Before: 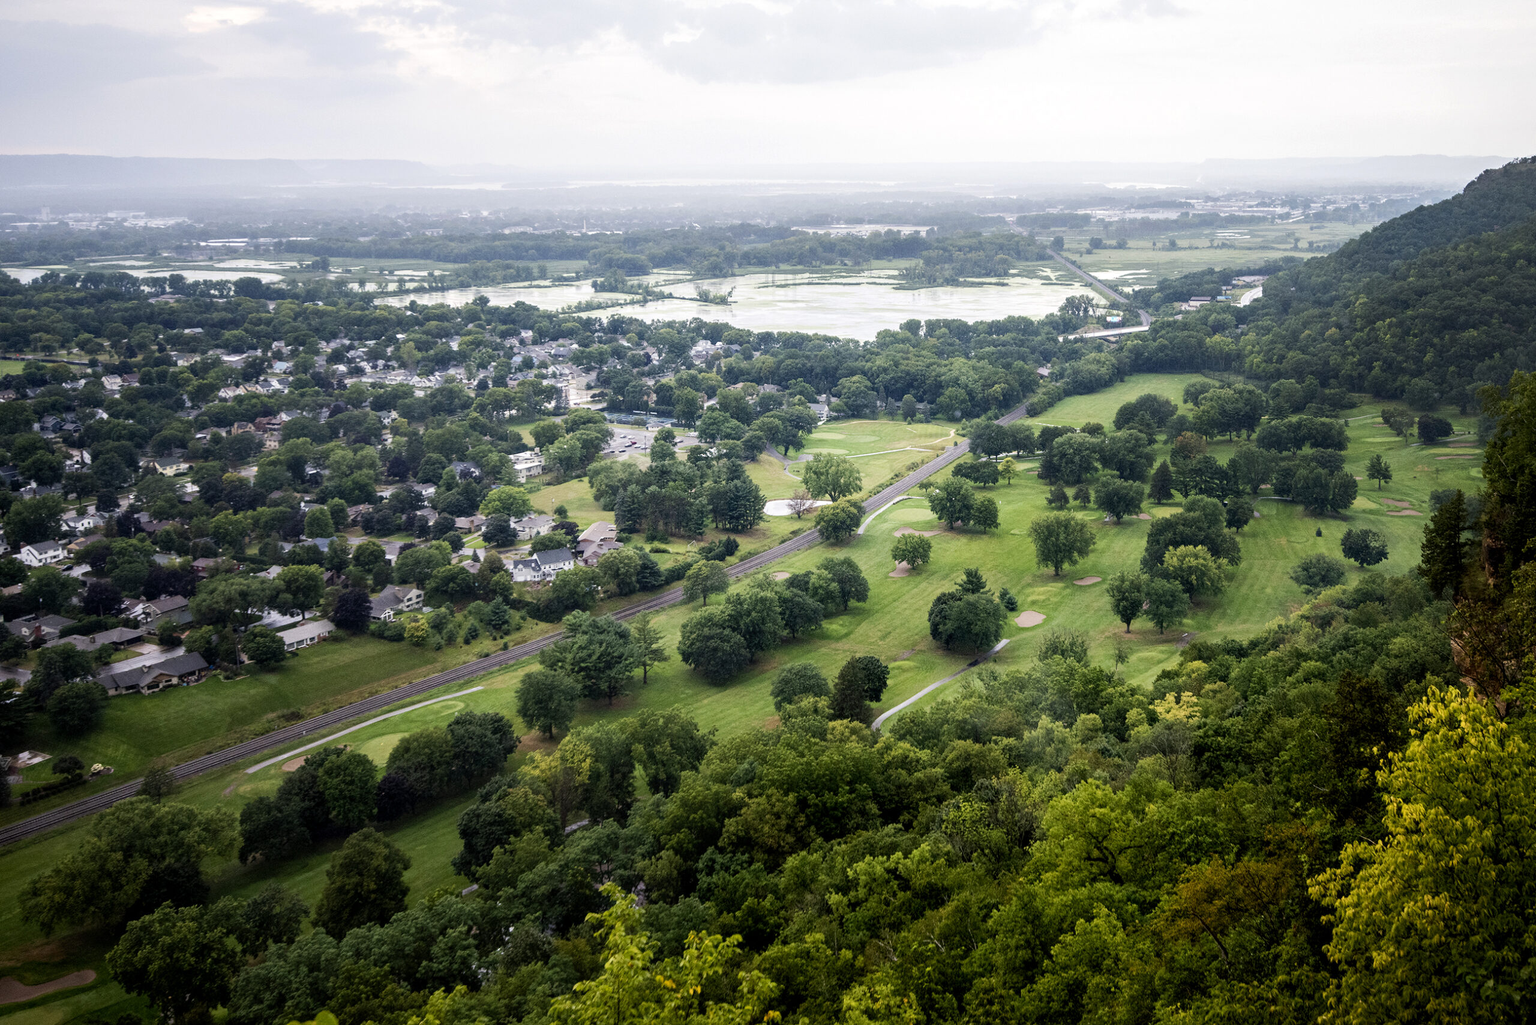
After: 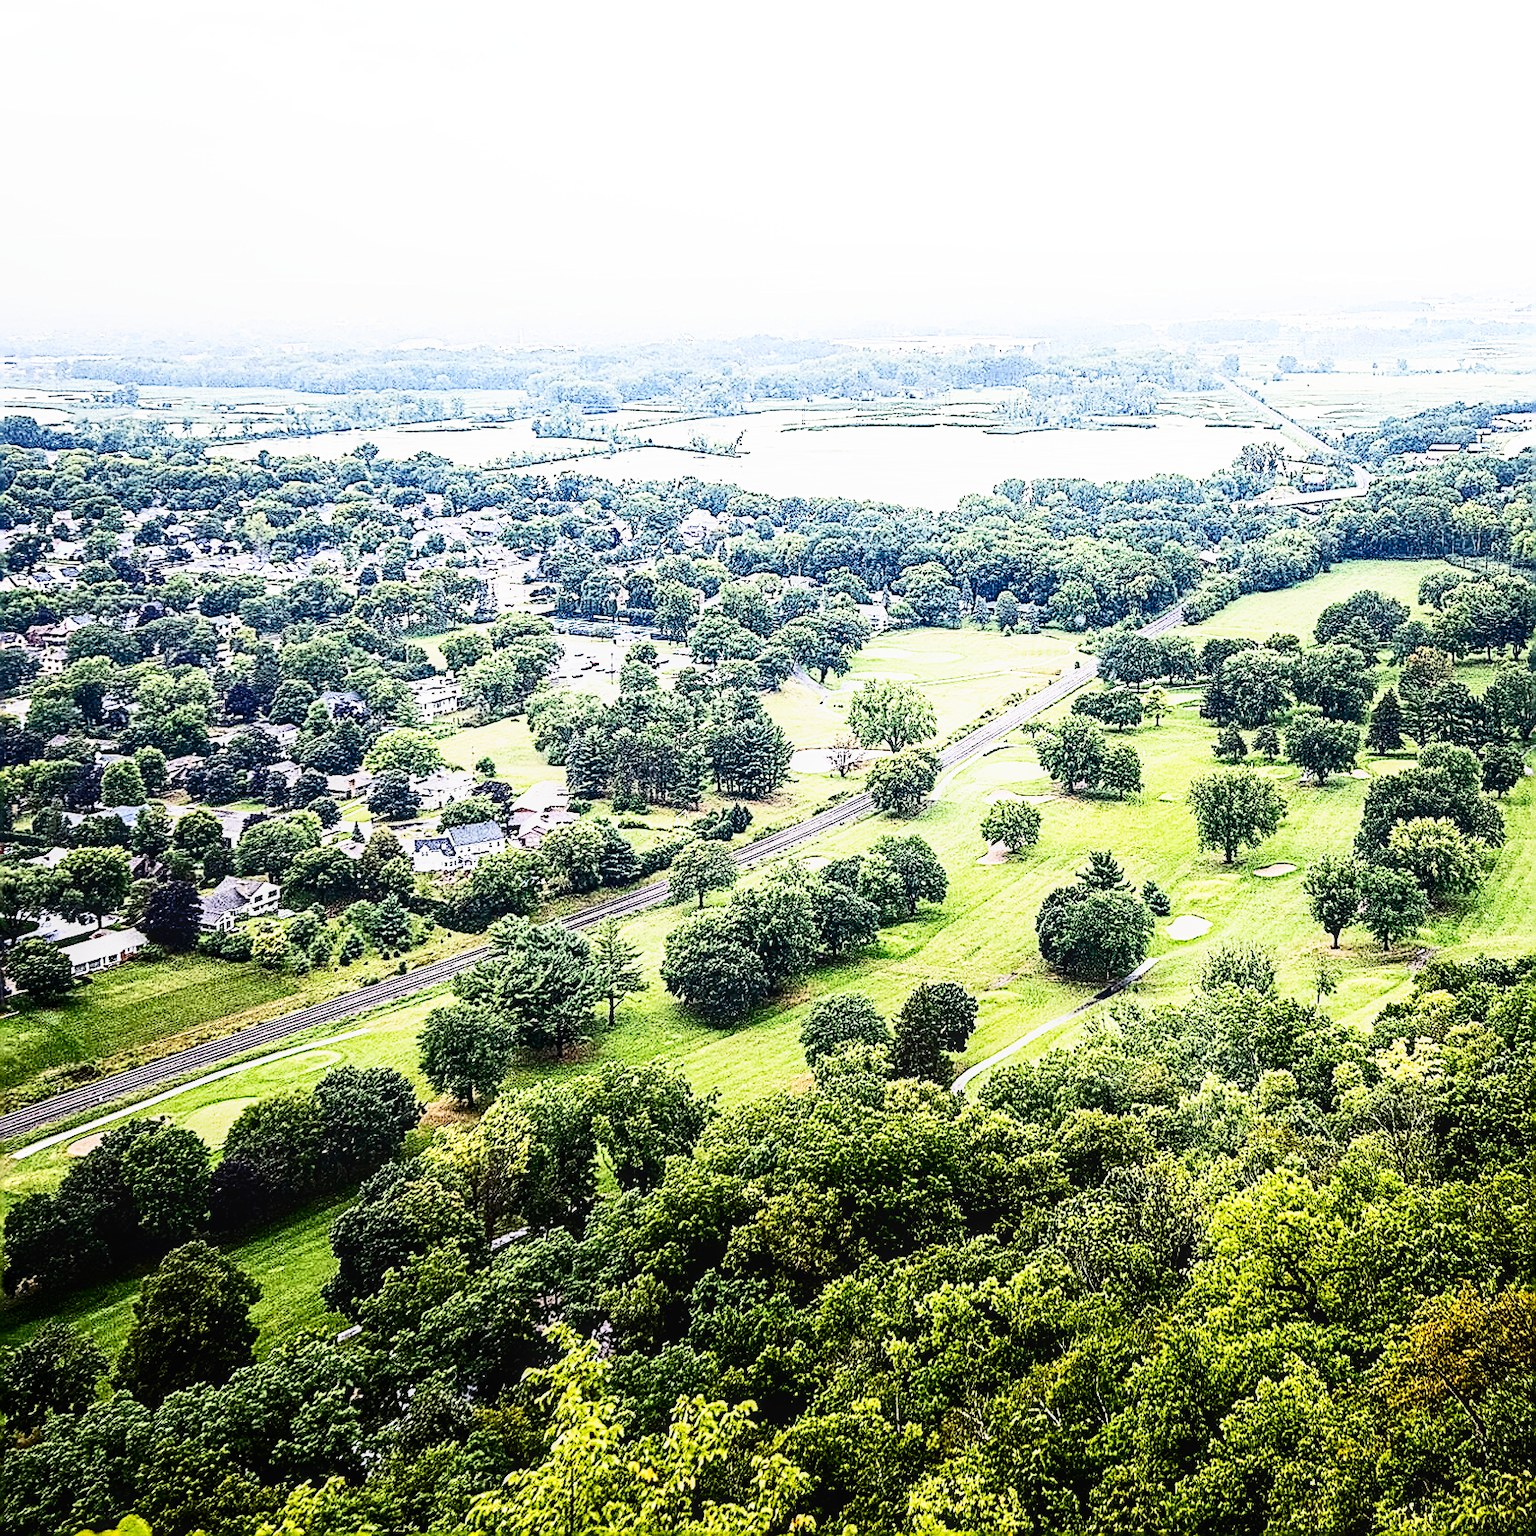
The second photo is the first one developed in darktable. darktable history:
crop: left 15.434%, right 17.825%
haze removal: compatibility mode true, adaptive false
sharpen: amount 1.996
exposure: black level correction 0.001, exposure 0.5 EV, compensate highlight preservation false
local contrast: on, module defaults
contrast brightness saturation: contrast 0.277
base curve: curves: ch0 [(0, 0) (0.007, 0.004) (0.027, 0.03) (0.046, 0.07) (0.207, 0.54) (0.442, 0.872) (0.673, 0.972) (1, 1)], preserve colors none
